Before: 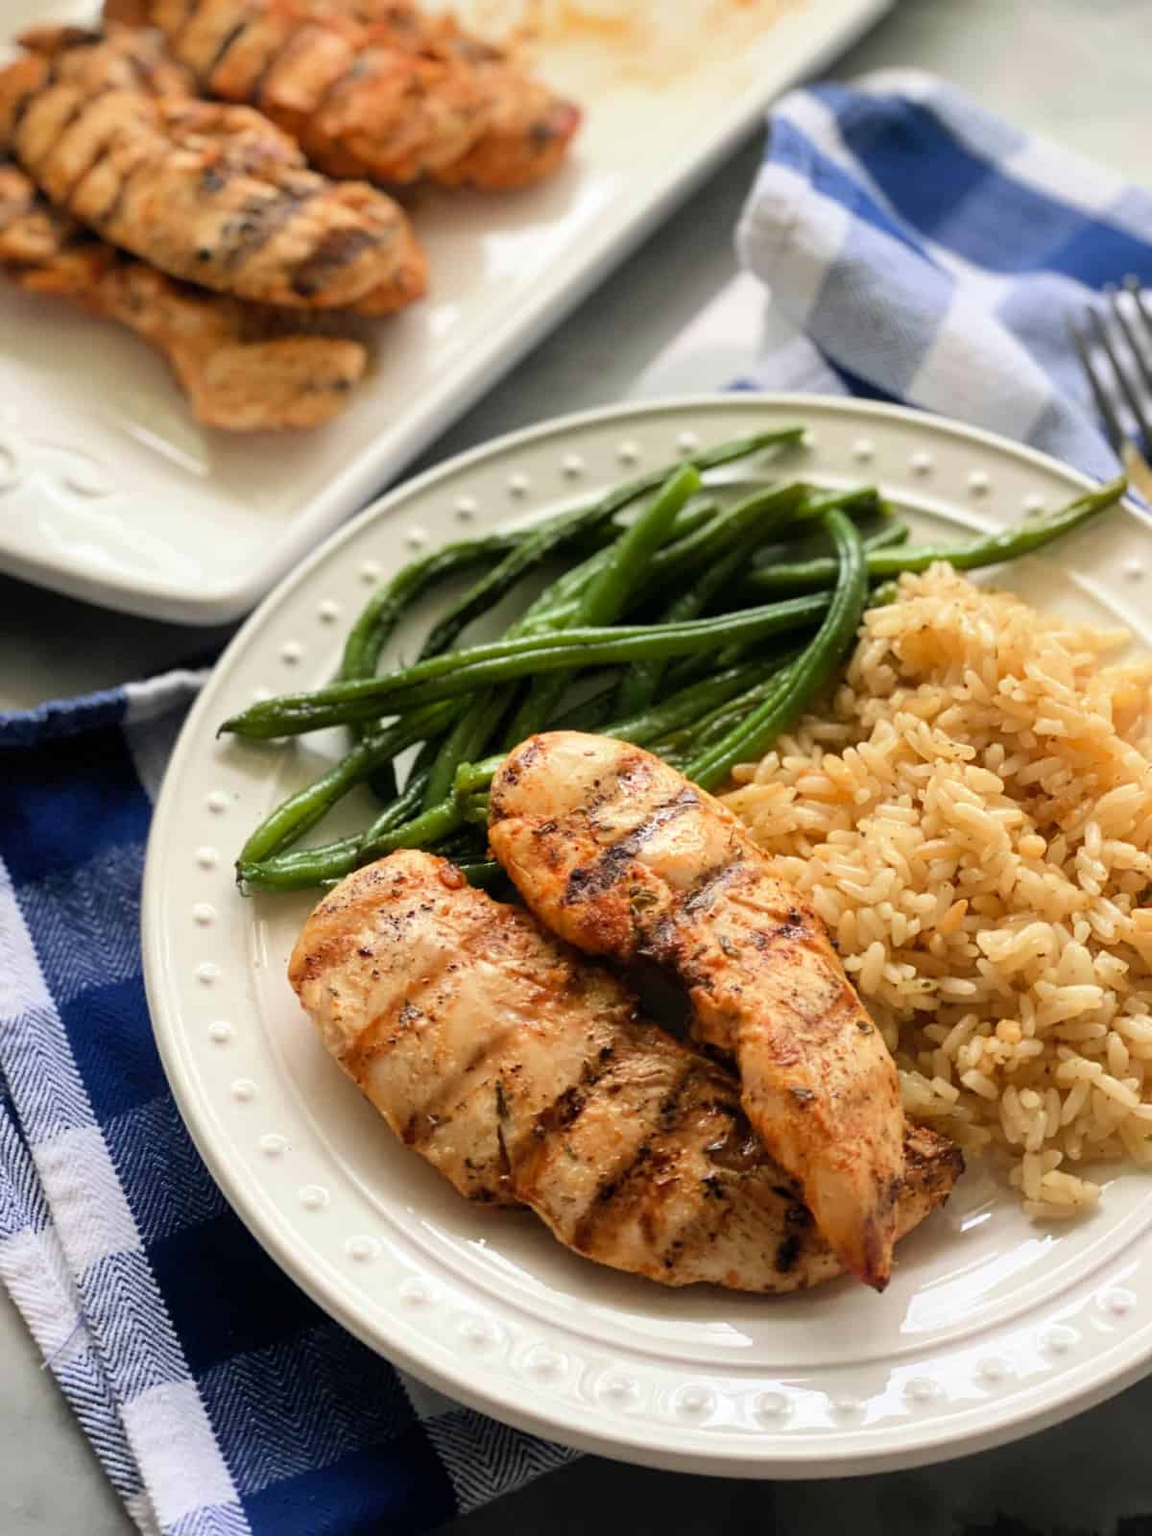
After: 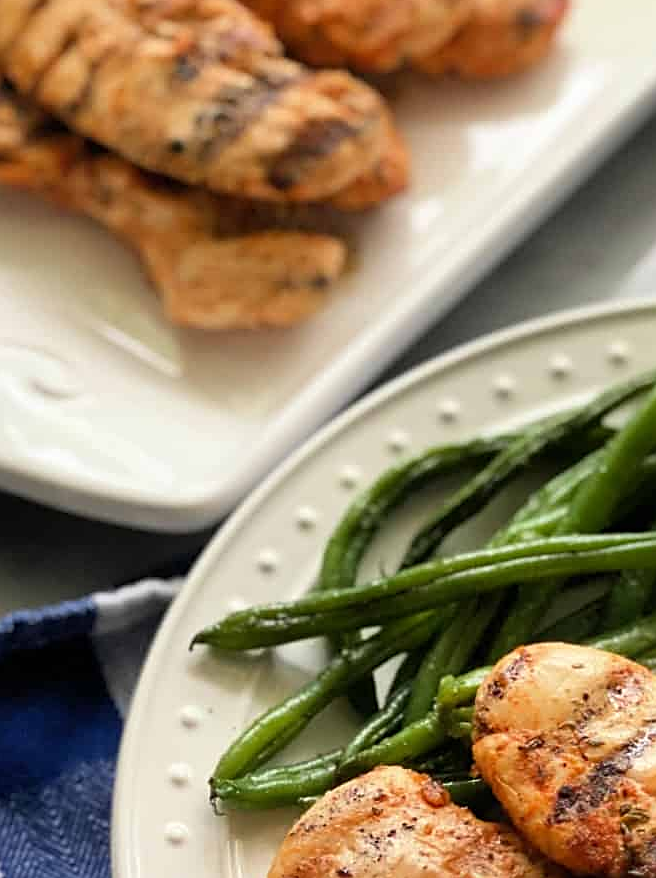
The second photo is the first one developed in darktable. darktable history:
crop and rotate: left 3.047%, top 7.509%, right 42.236%, bottom 37.598%
sharpen: on, module defaults
